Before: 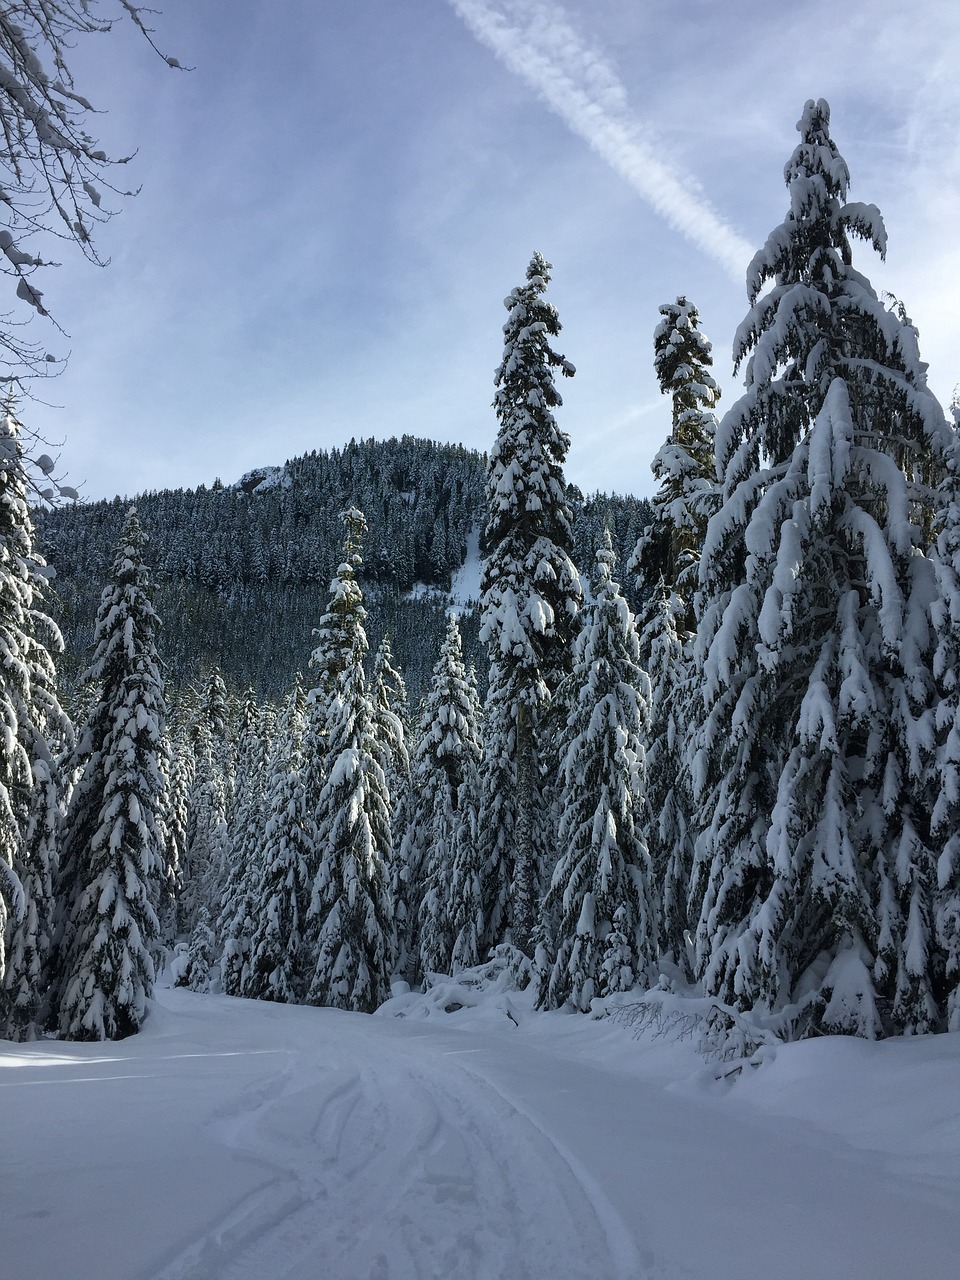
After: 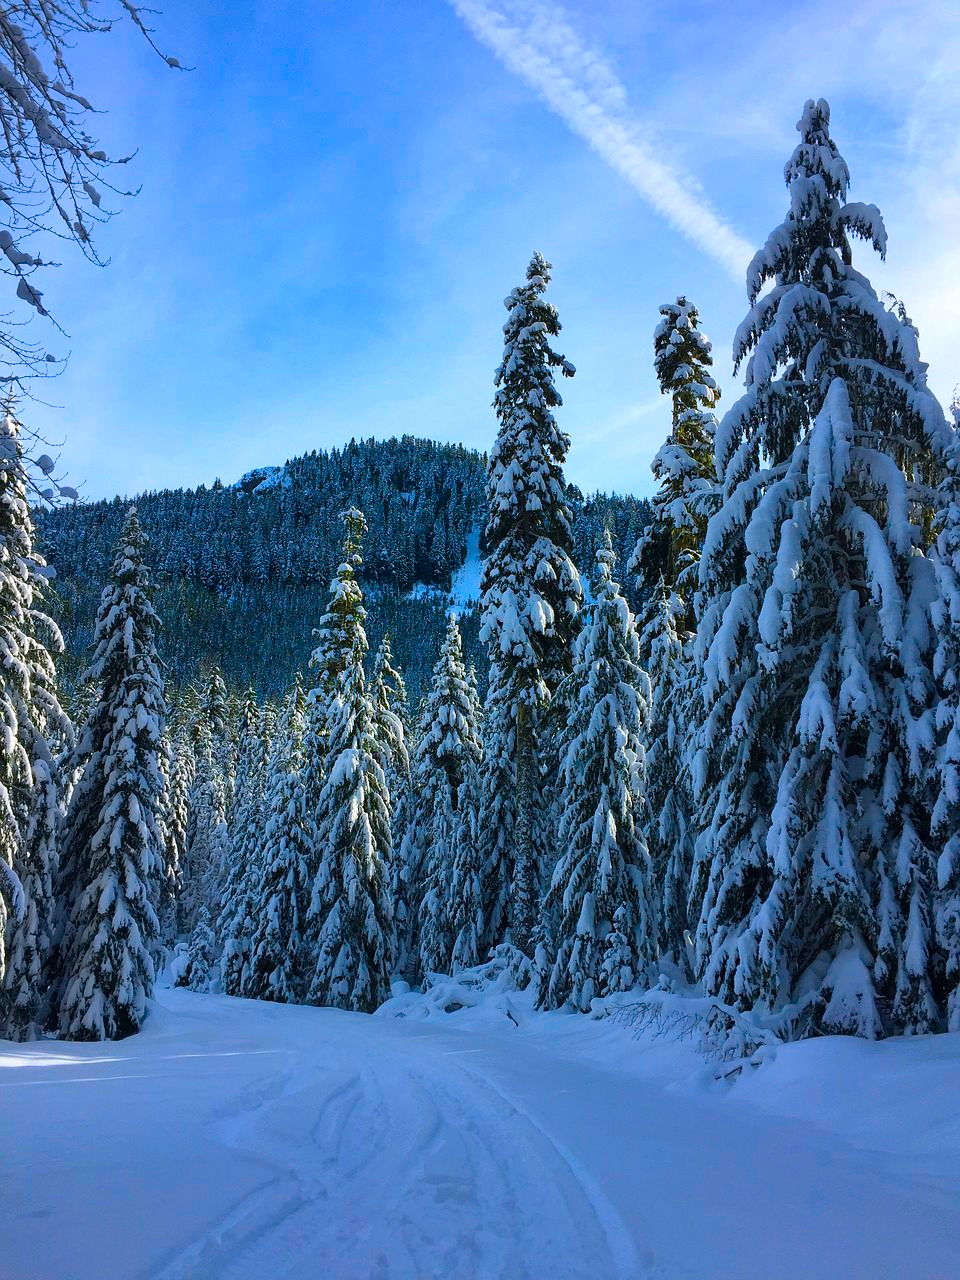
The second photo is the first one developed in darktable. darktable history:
color correction: highlights a* 1.62, highlights b* -1.87, saturation 2.52
